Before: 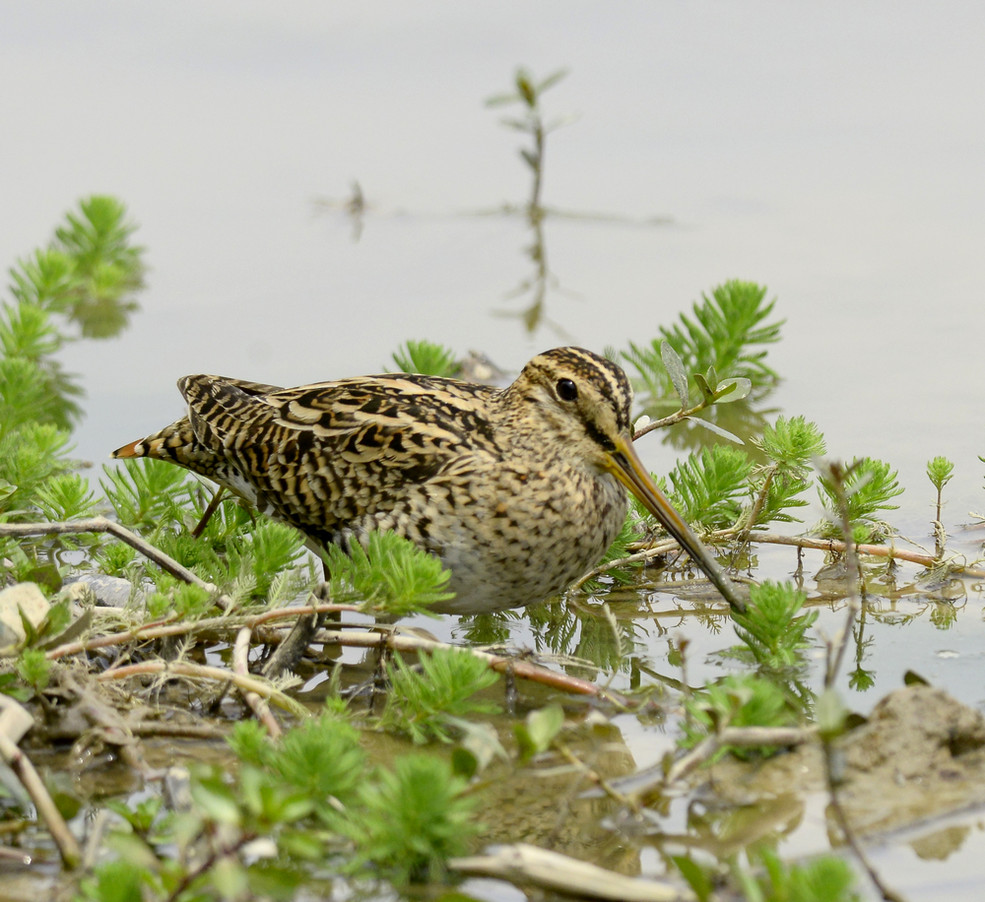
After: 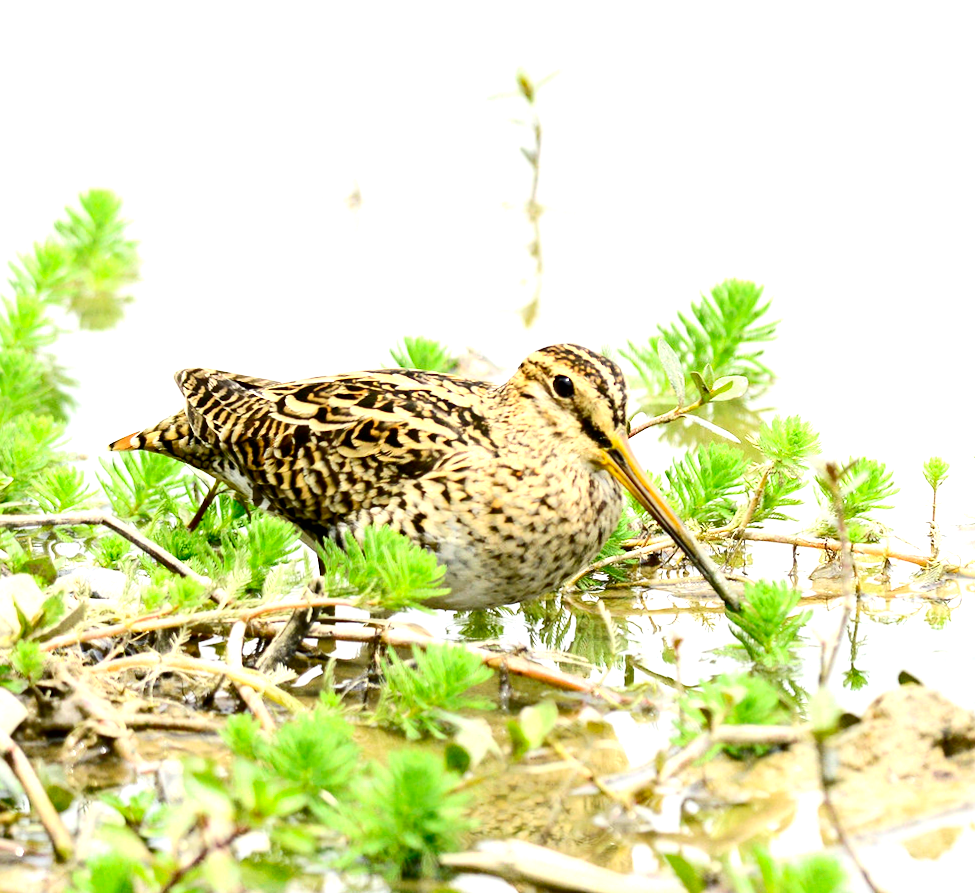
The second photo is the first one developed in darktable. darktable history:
contrast brightness saturation: contrast 0.223
crop and rotate: angle -0.521°
exposure: black level correction 0, exposure 1.279 EV, compensate exposure bias true, compensate highlight preservation false
